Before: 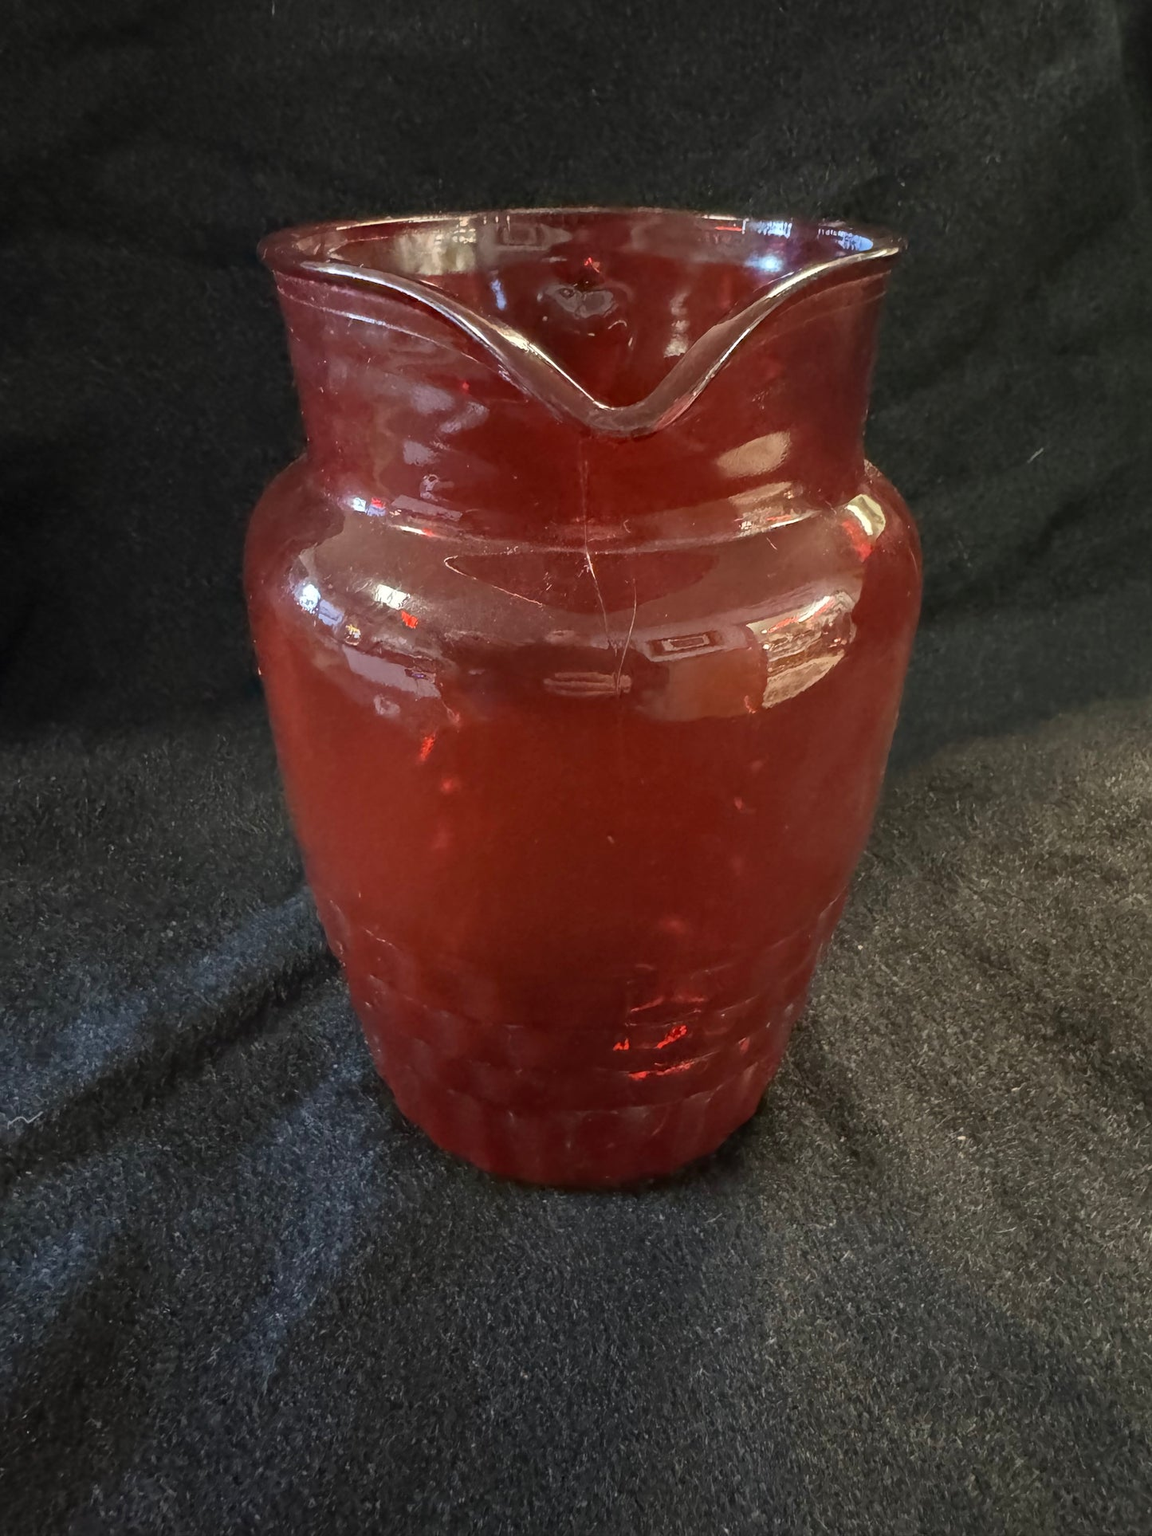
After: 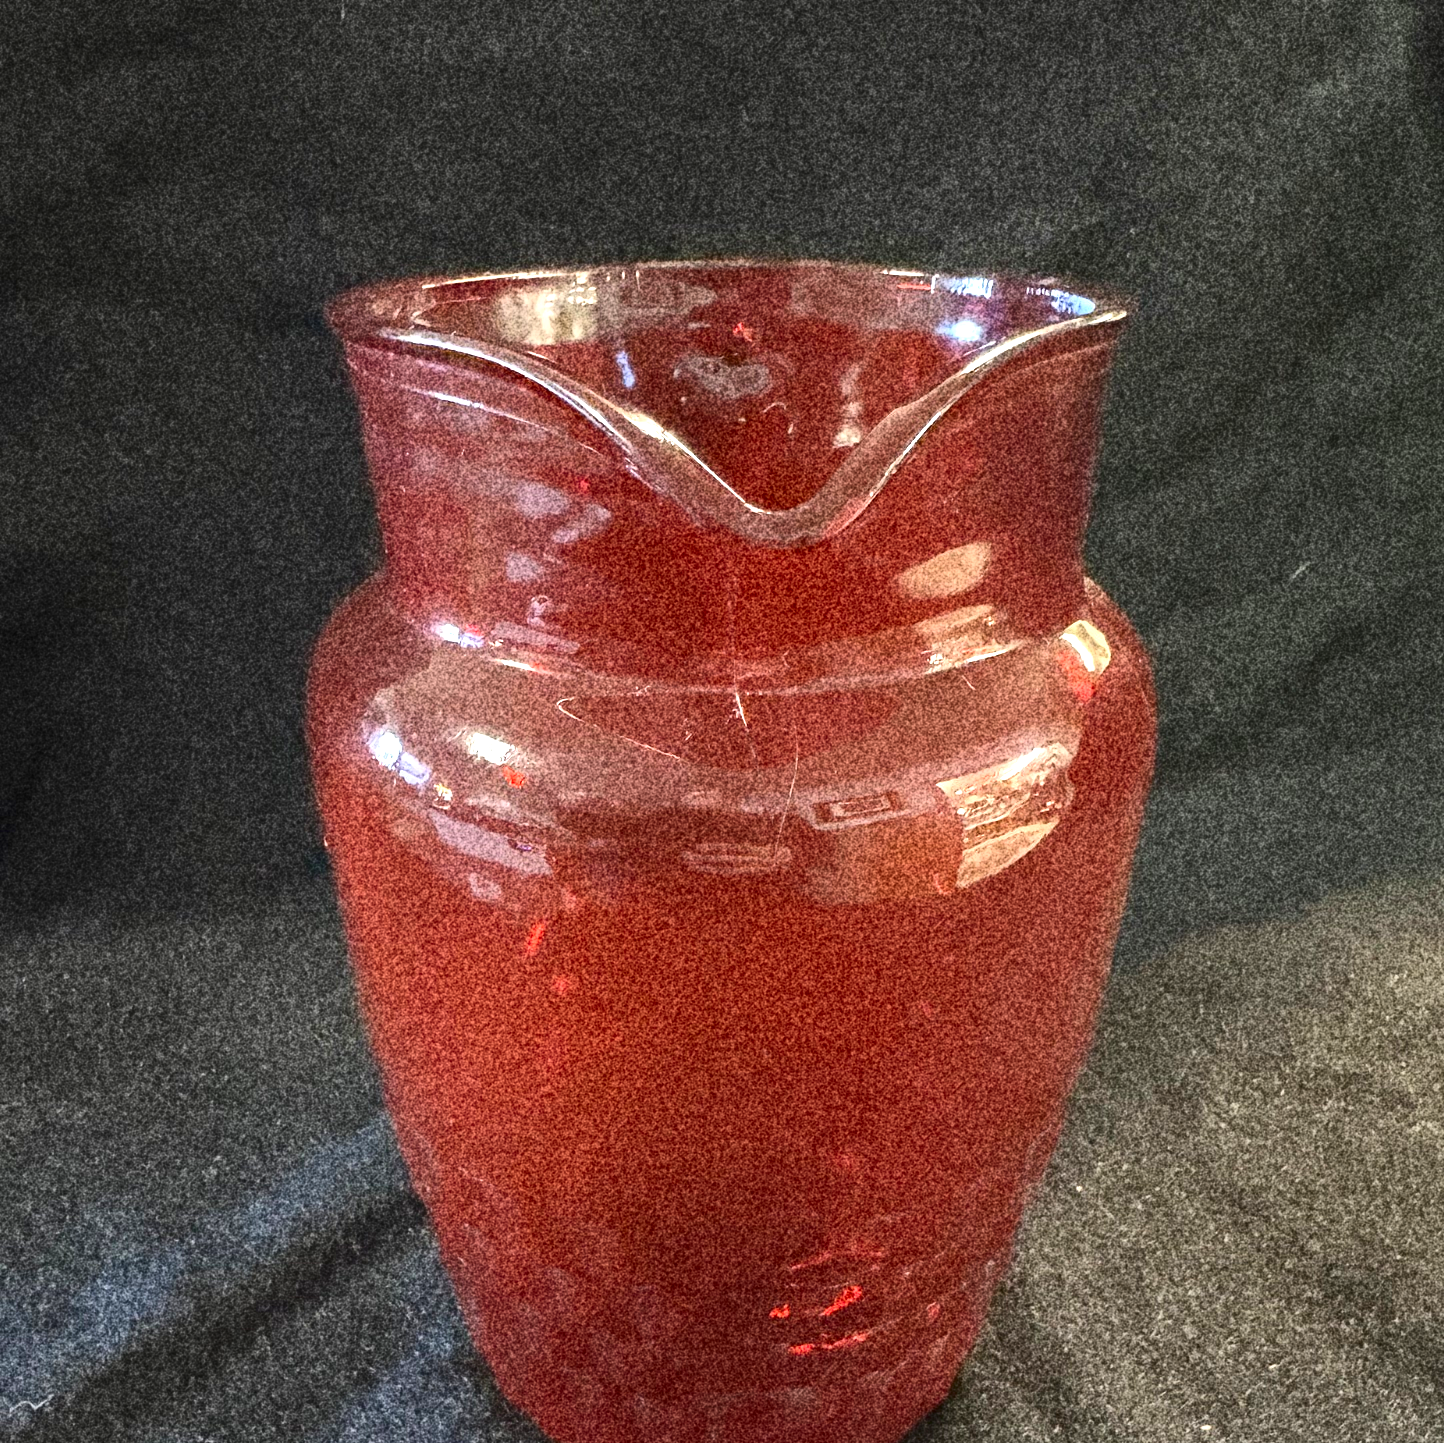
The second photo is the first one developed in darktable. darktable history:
crop: bottom 24.967%
grain: coarseness 30.02 ISO, strength 100%
exposure: exposure 1.061 EV, compensate highlight preservation false
